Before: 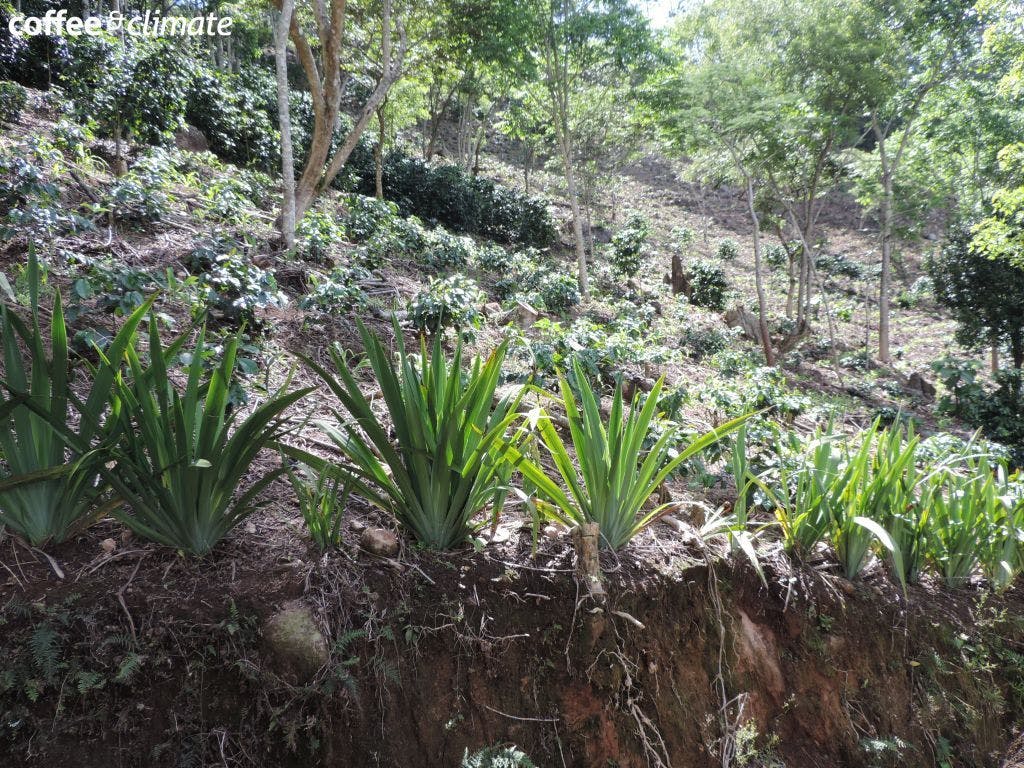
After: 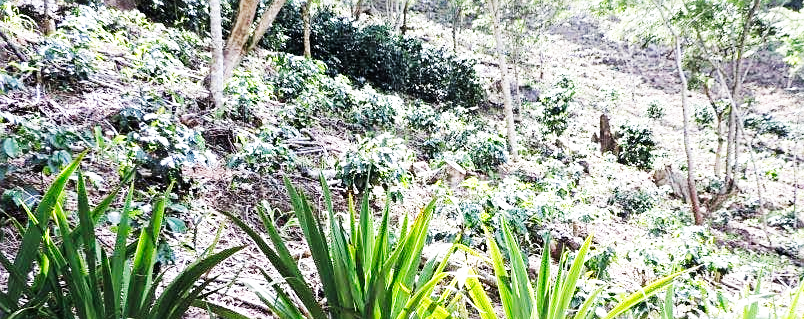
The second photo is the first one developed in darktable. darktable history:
sharpen: on, module defaults
base curve: curves: ch0 [(0, 0) (0.007, 0.004) (0.027, 0.03) (0.046, 0.07) (0.207, 0.54) (0.442, 0.872) (0.673, 0.972) (1, 1)], preserve colors none
crop: left 7.036%, top 18.398%, right 14.379%, bottom 40.043%
white balance: red 1.004, blue 1.024
